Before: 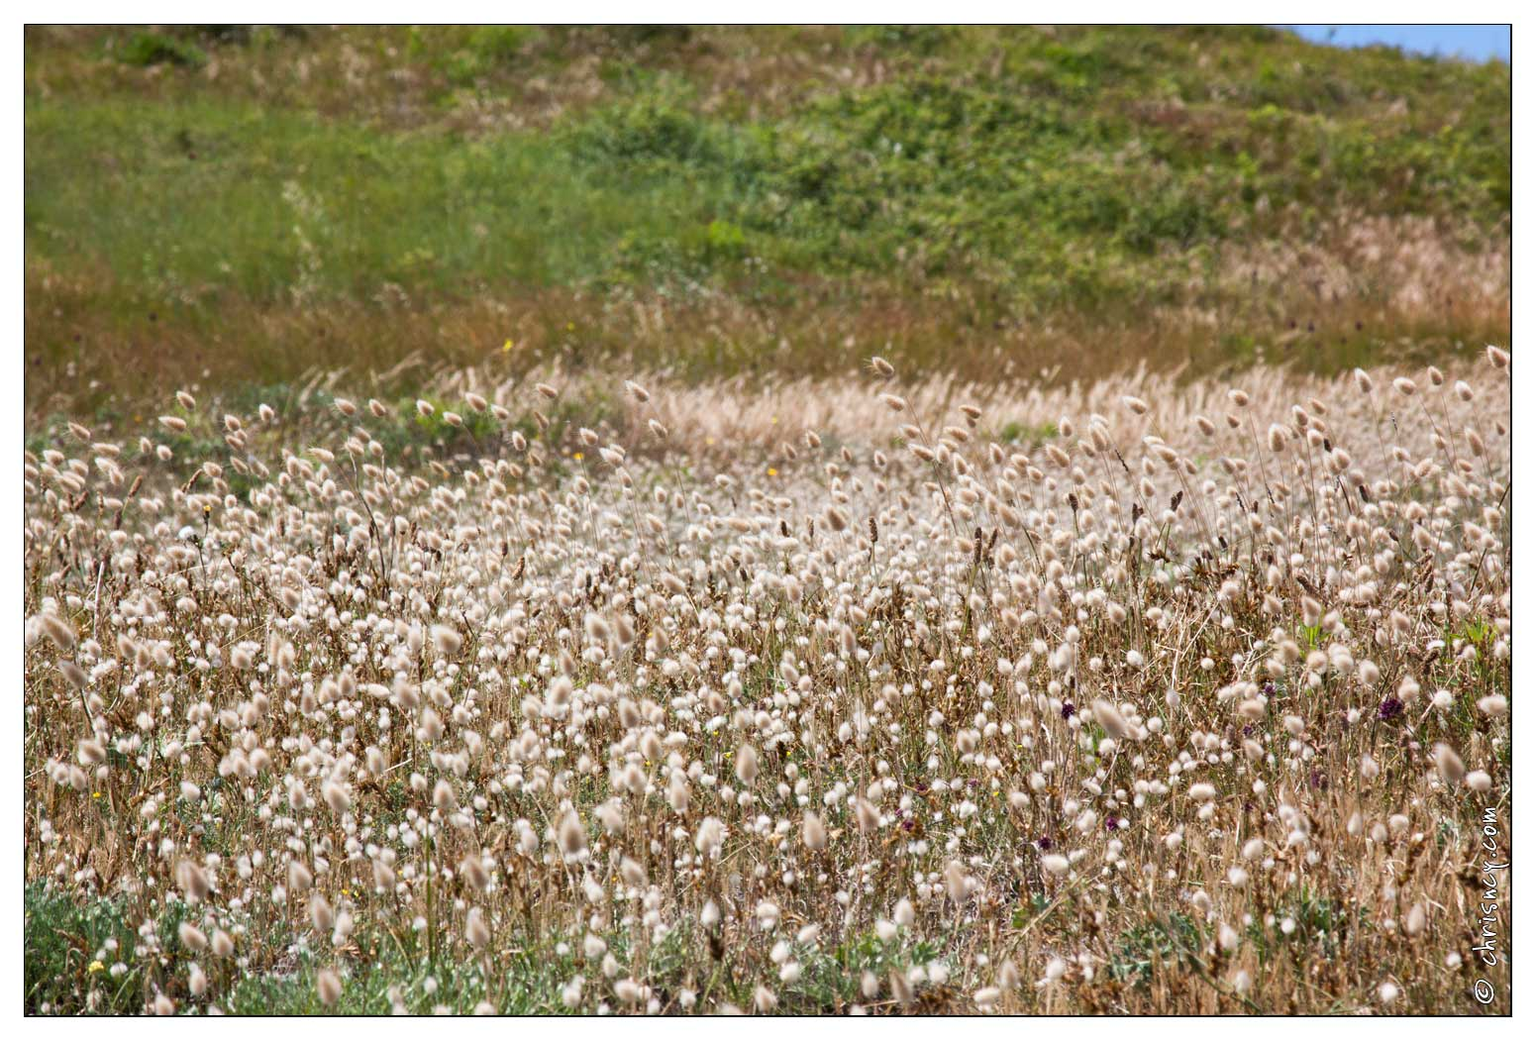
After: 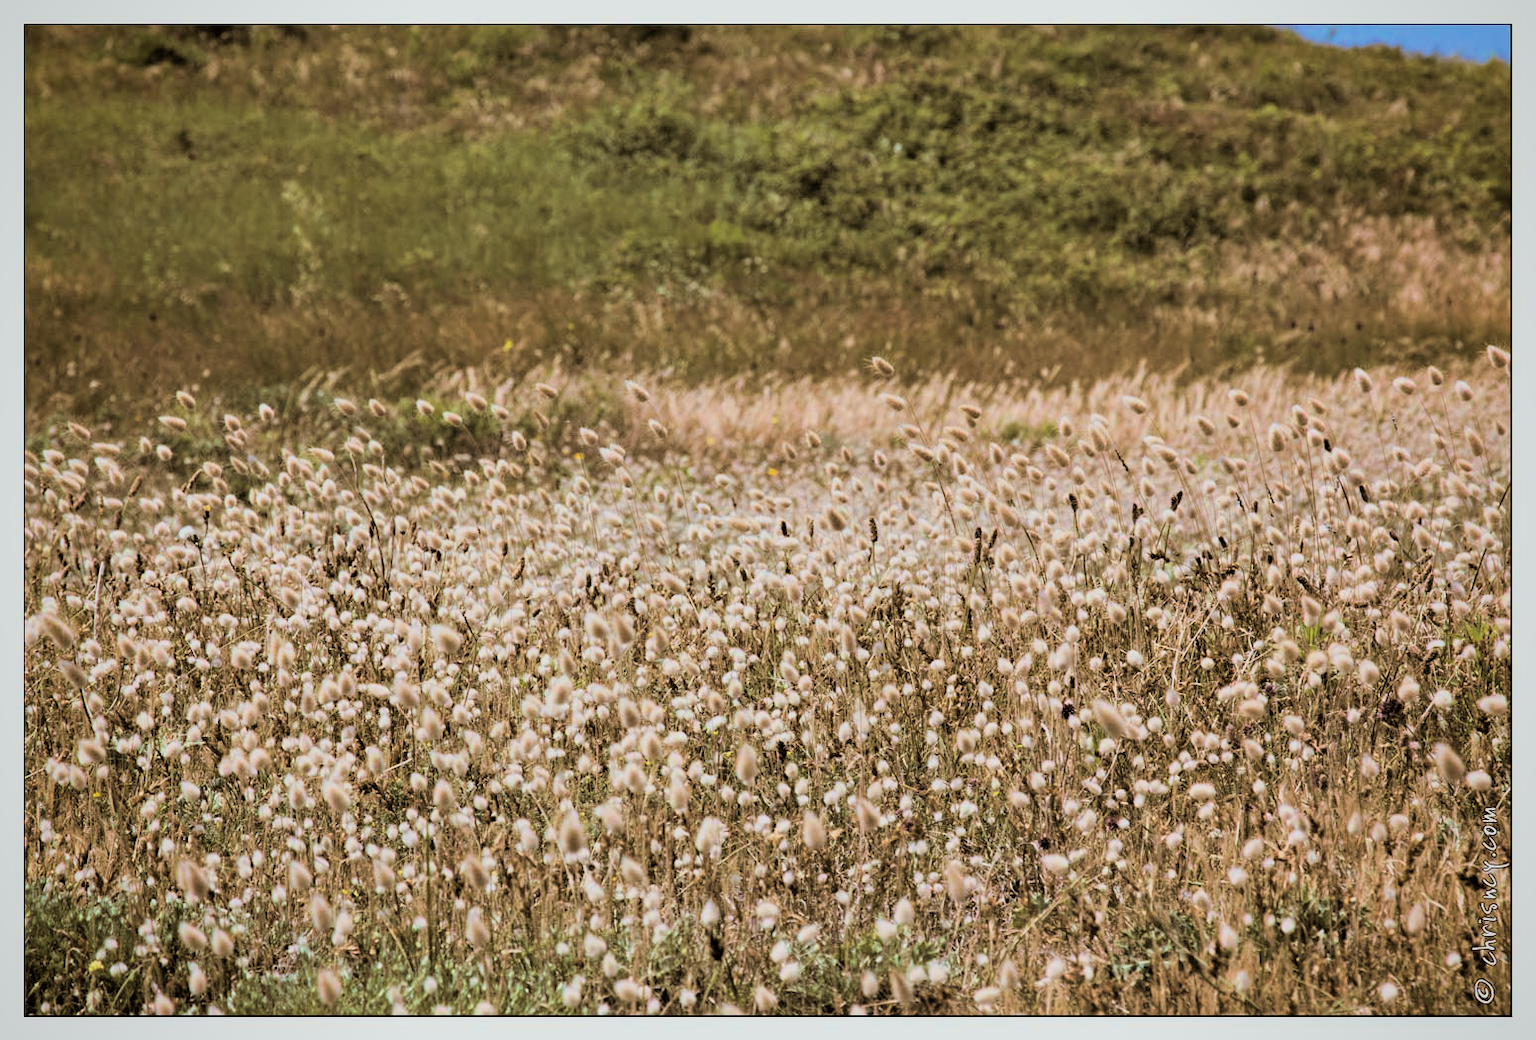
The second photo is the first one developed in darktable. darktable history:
vignetting: brightness -0.233, saturation 0.141
filmic rgb: threshold 3 EV, hardness 4.17, latitude 50%, contrast 1.1, preserve chrominance max RGB, color science v6 (2022), contrast in shadows safe, contrast in highlights safe, enable highlight reconstruction true
haze removal: compatibility mode true, adaptive false
split-toning: shadows › hue 37.98°, highlights › hue 185.58°, balance -55.261
velvia: on, module defaults
